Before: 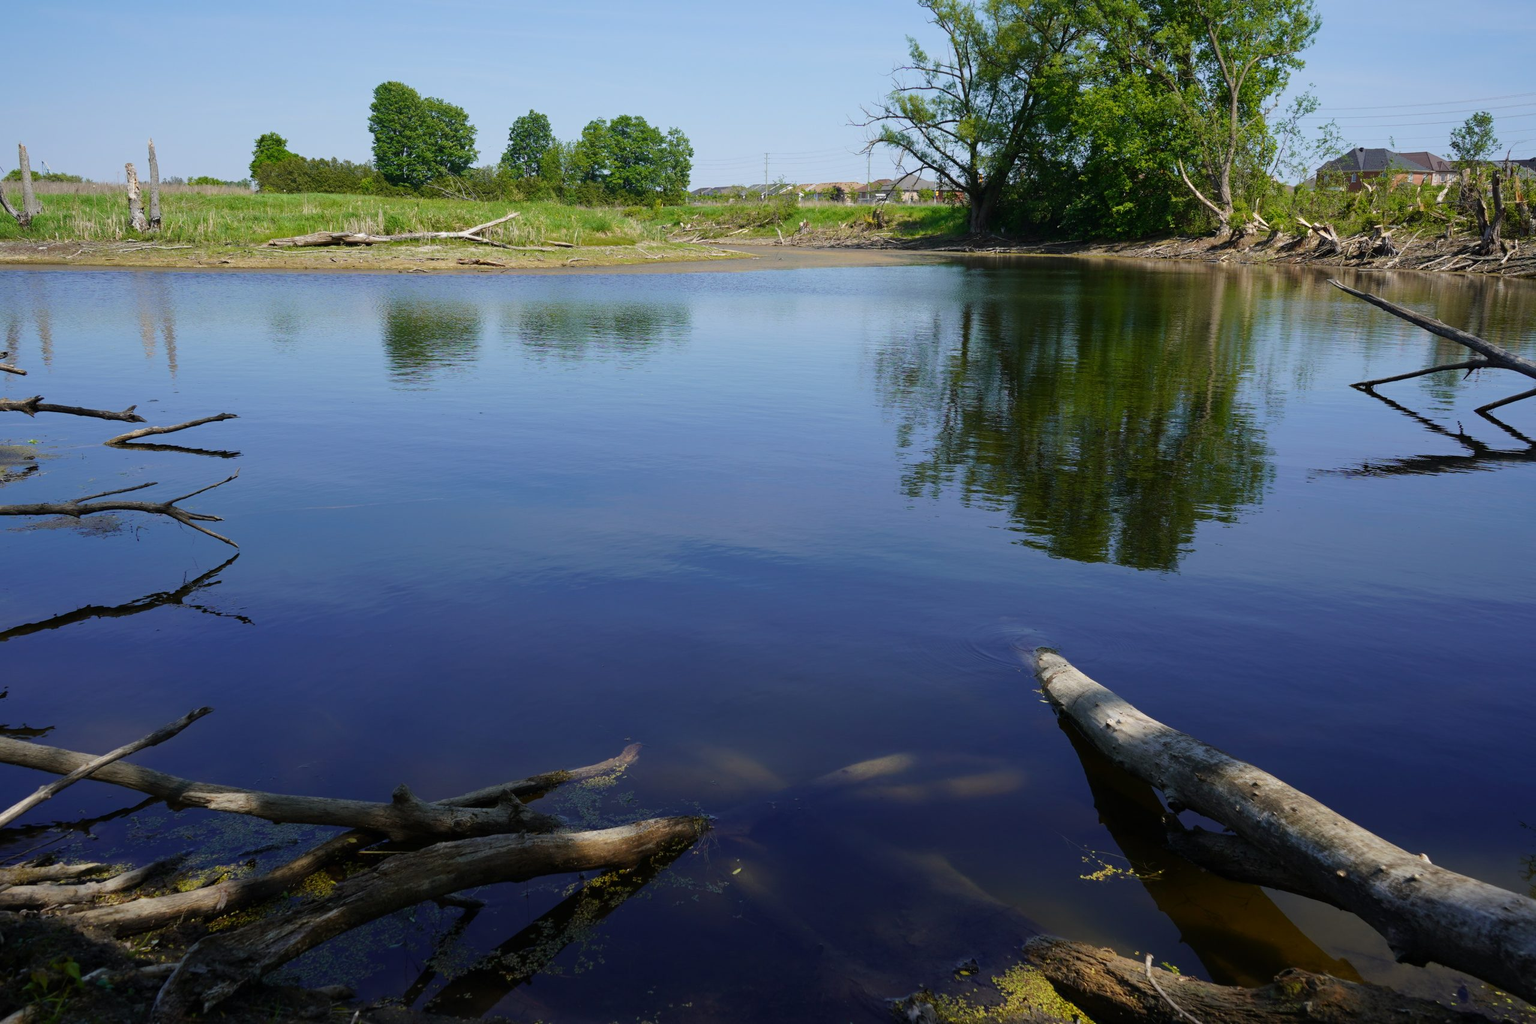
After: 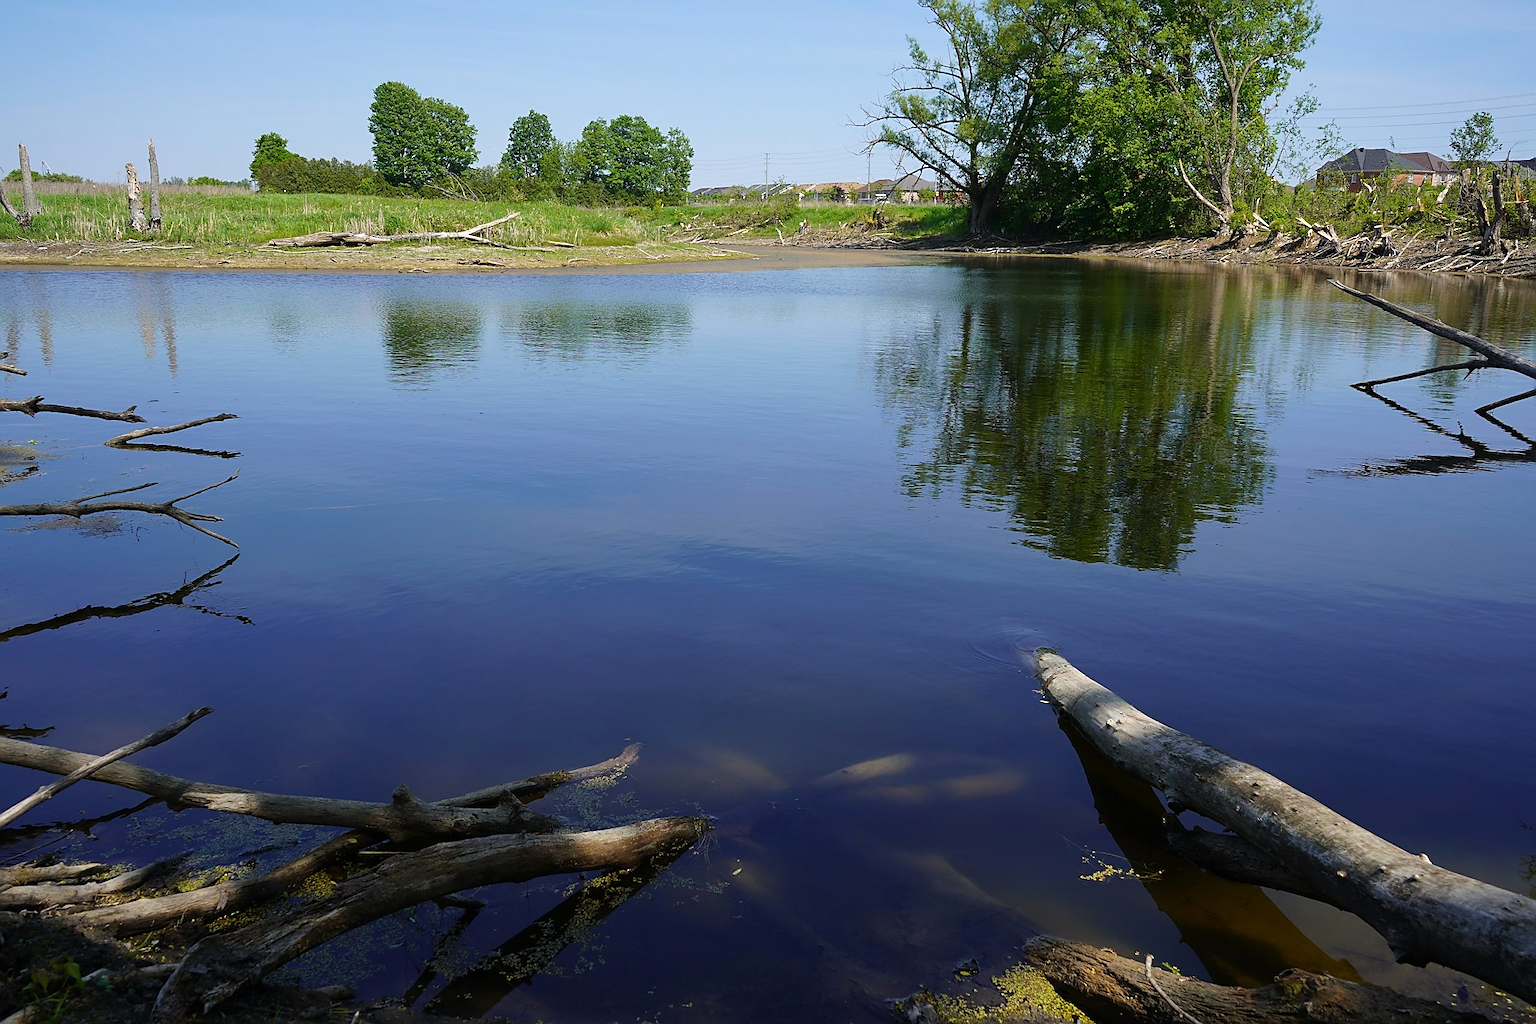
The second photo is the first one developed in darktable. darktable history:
sharpen: radius 1.4, amount 1.25, threshold 0.7
exposure: exposure 0.131 EV, compensate highlight preservation false
color balance: mode lift, gamma, gain (sRGB)
